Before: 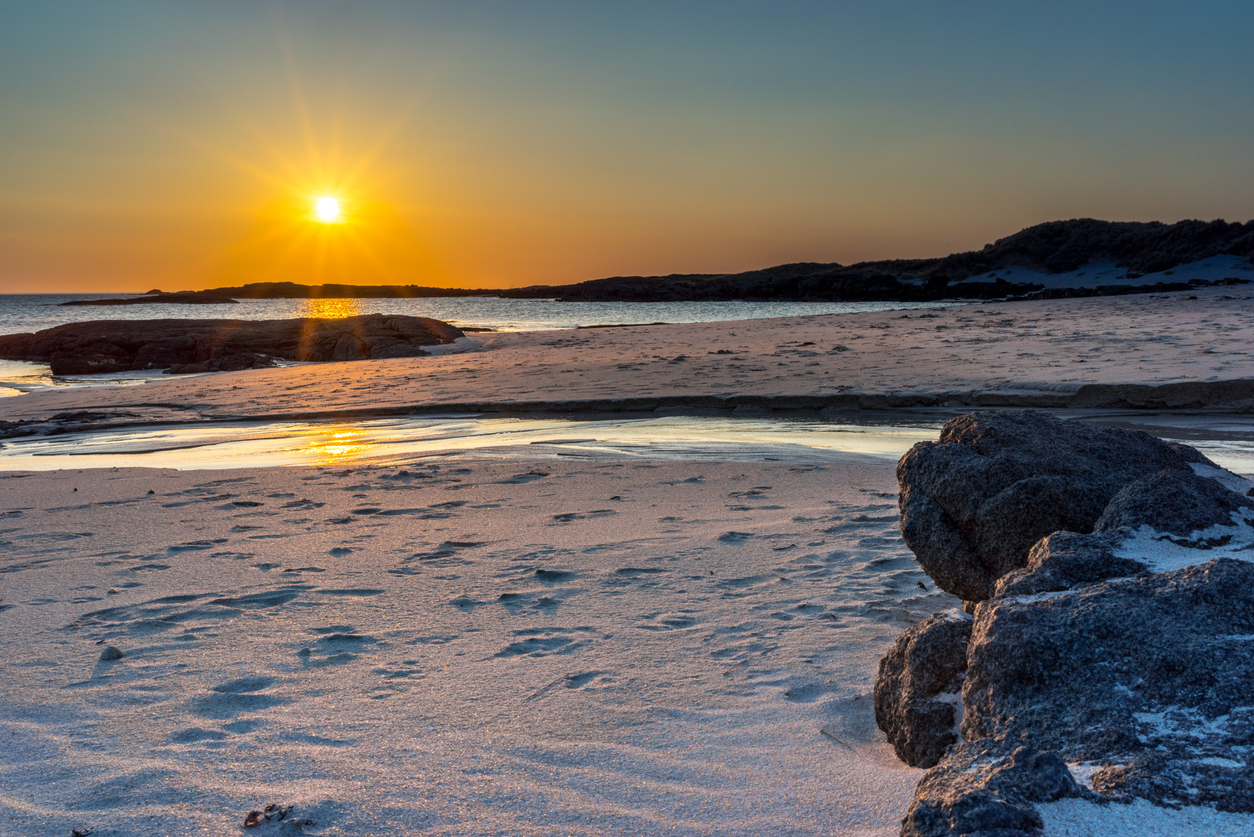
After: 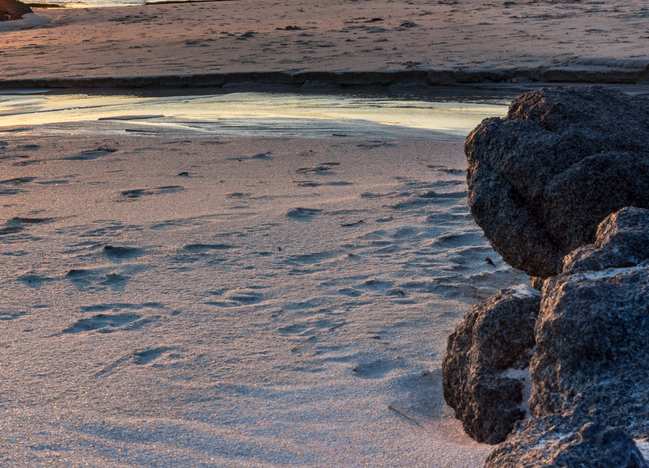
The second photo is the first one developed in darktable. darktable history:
crop: left 34.479%, top 38.822%, right 13.718%, bottom 5.172%
